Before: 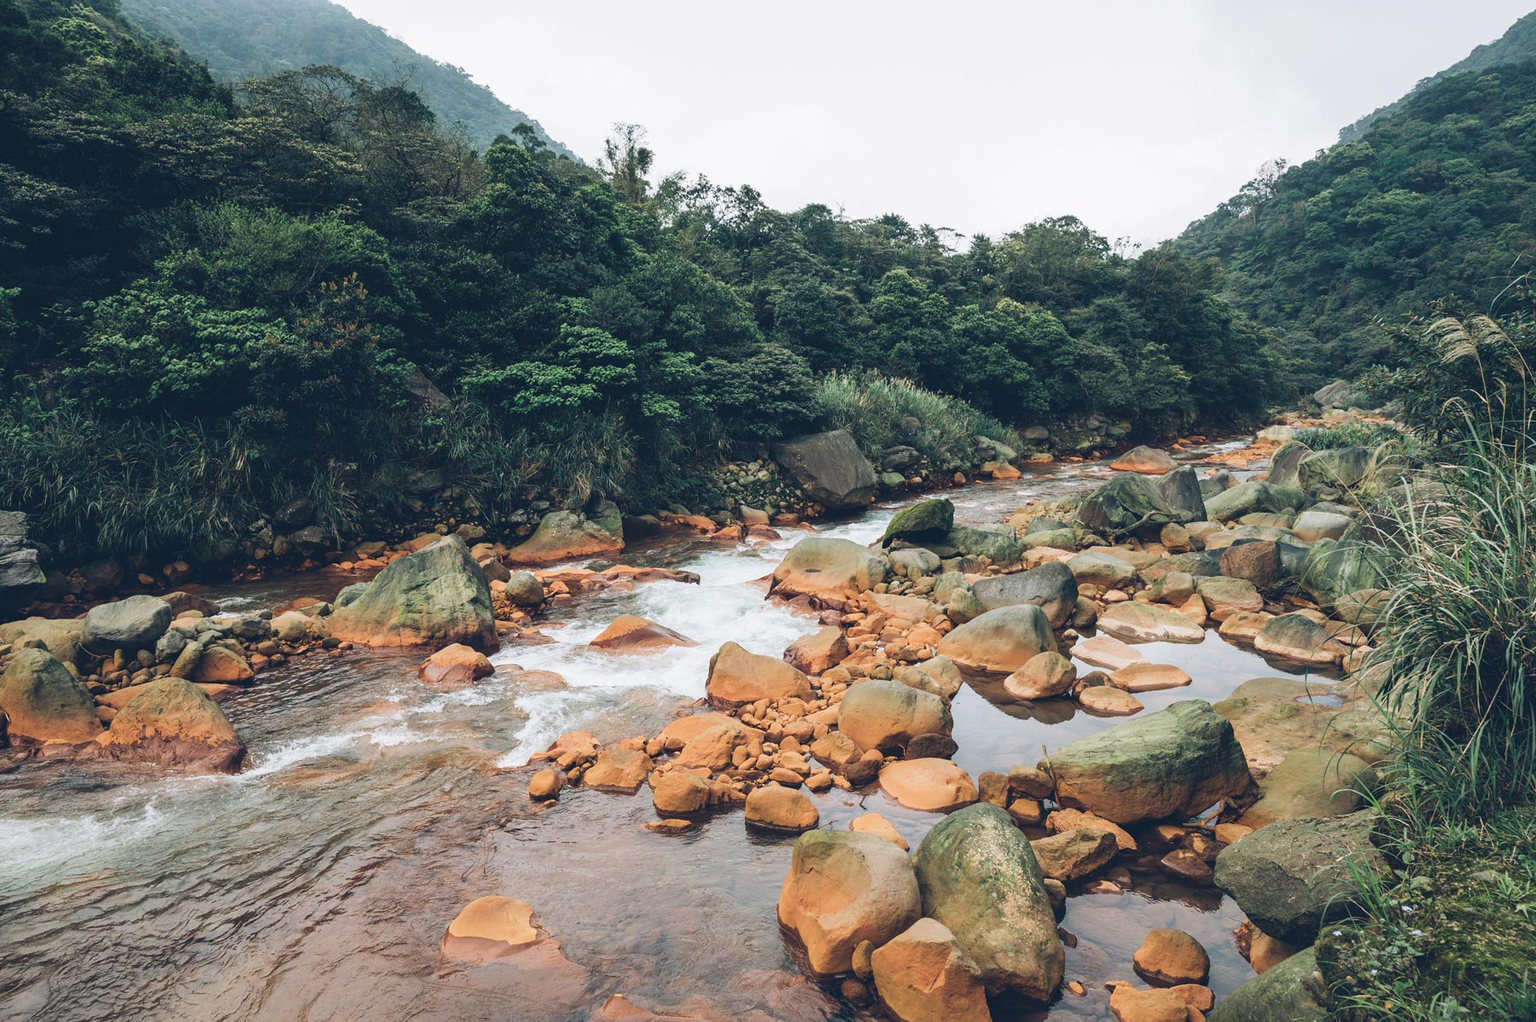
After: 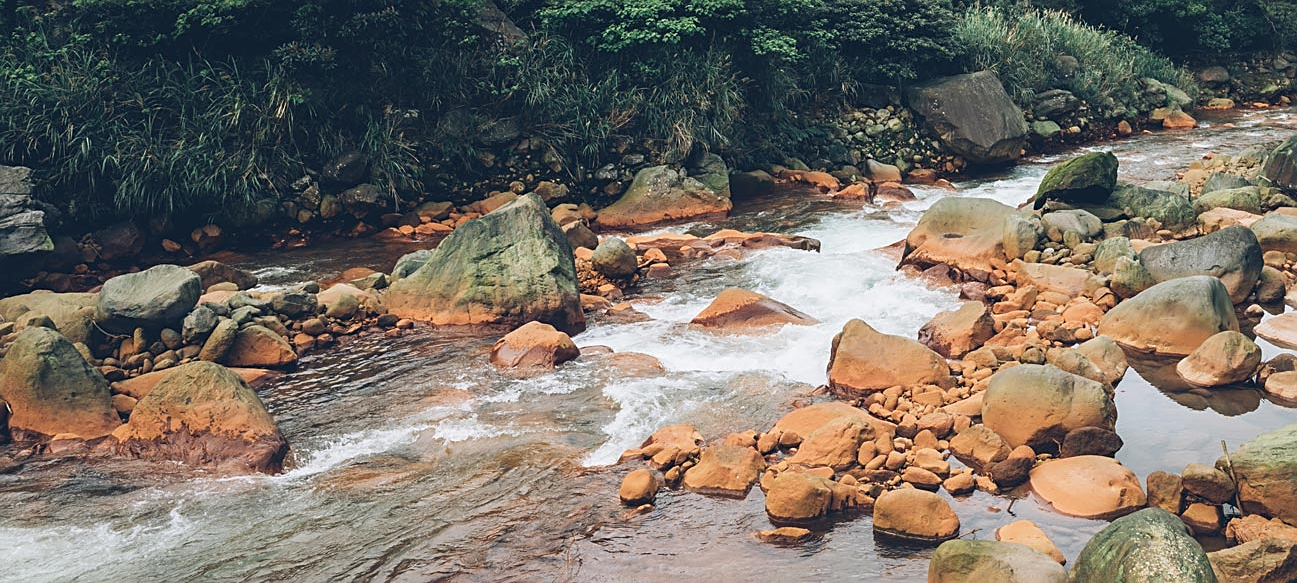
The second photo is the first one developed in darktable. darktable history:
crop: top 36.224%, right 27.93%, bottom 15.111%
sharpen: on, module defaults
